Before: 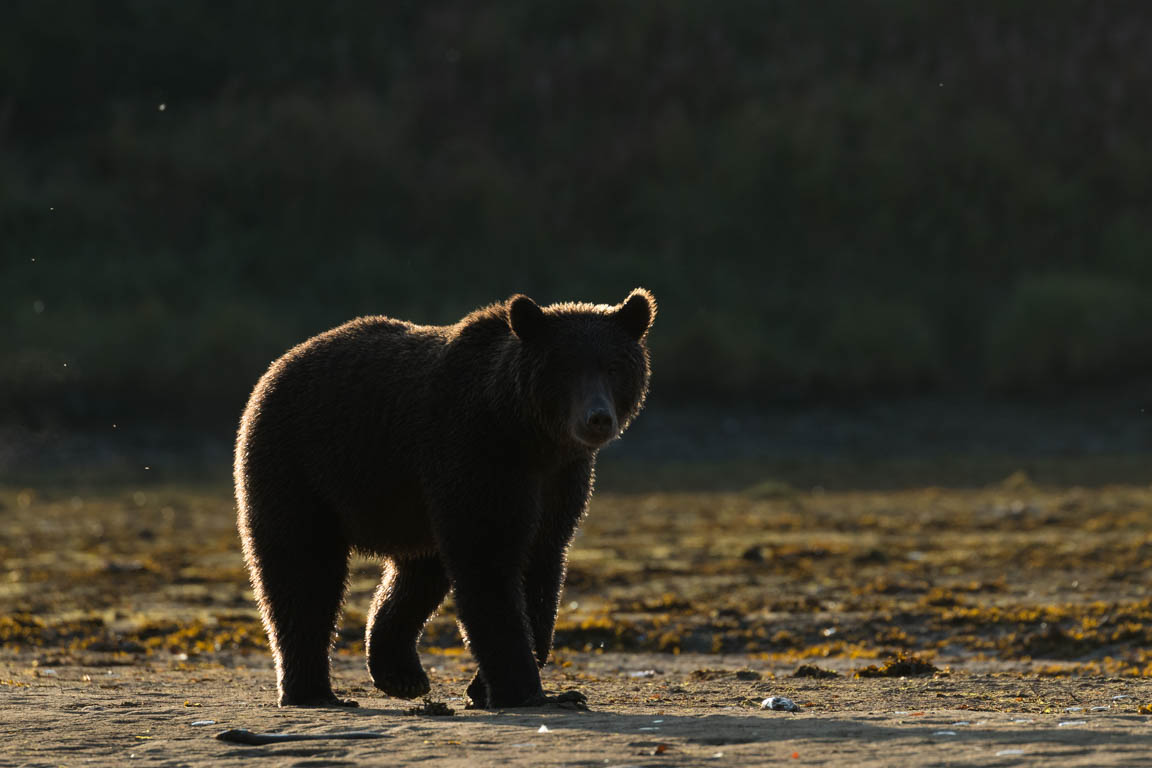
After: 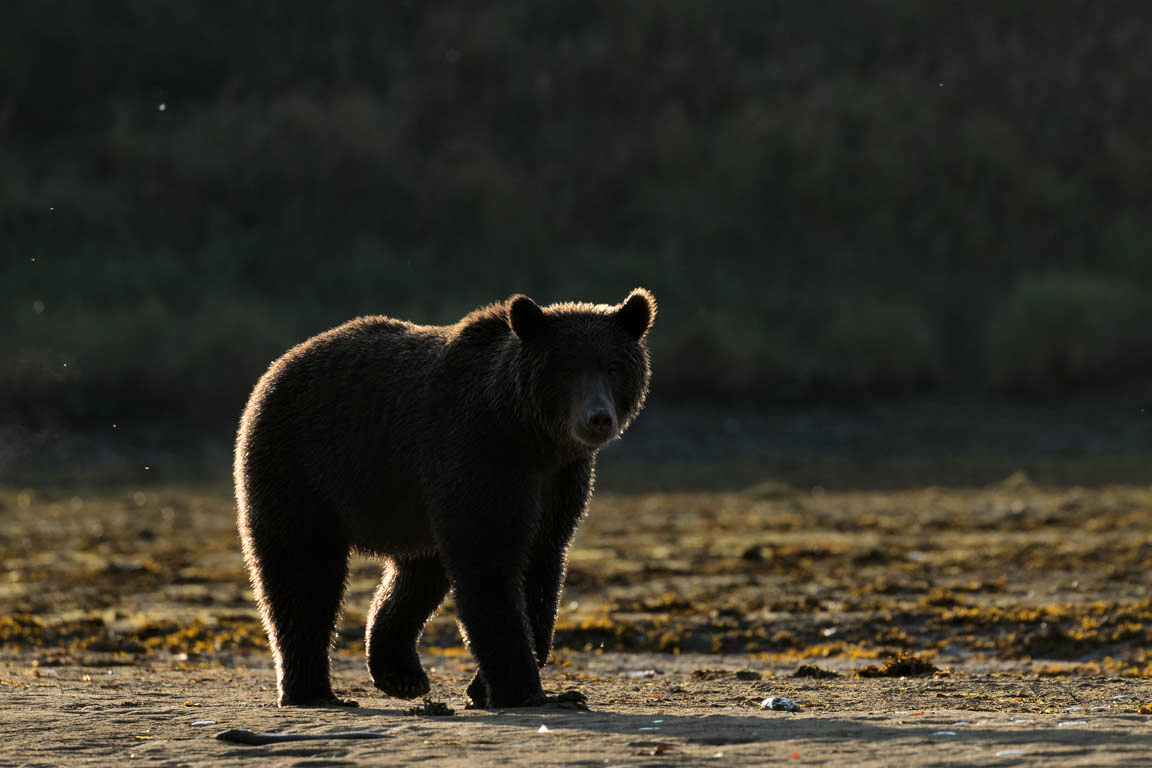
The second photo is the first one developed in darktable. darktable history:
local contrast: mode bilateral grid, contrast 20, coarseness 50, detail 143%, midtone range 0.2
